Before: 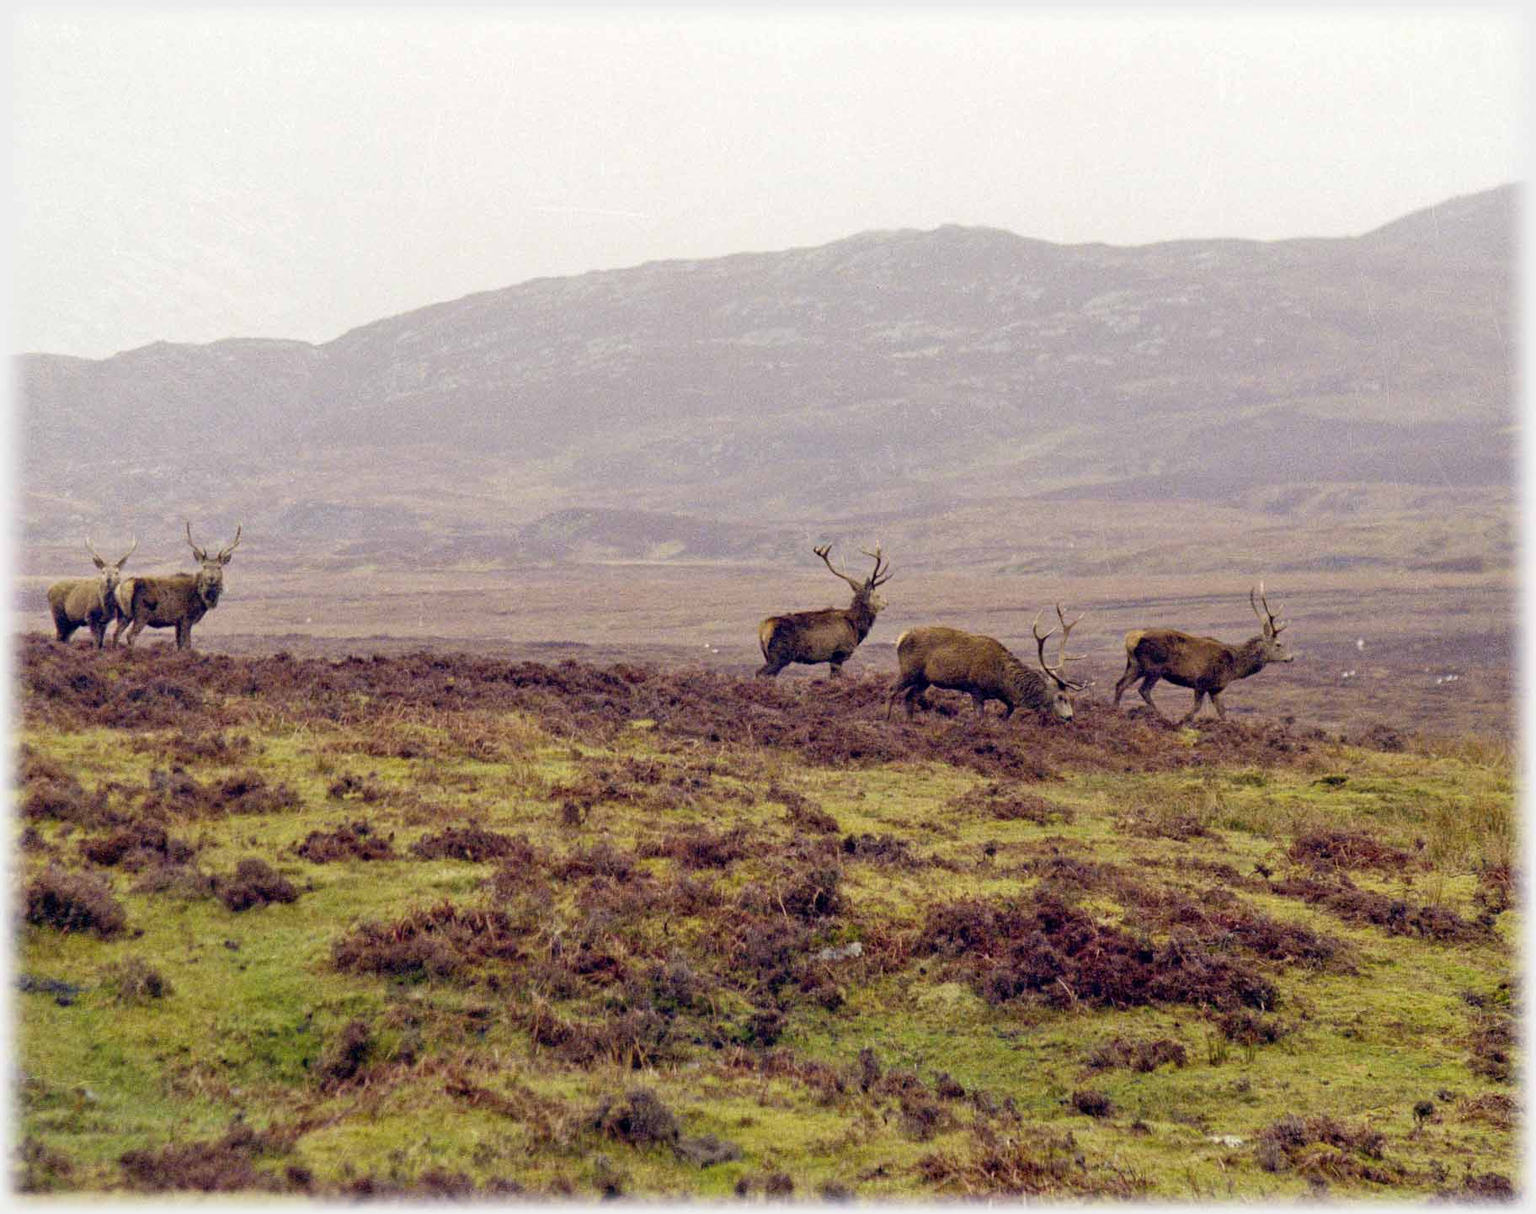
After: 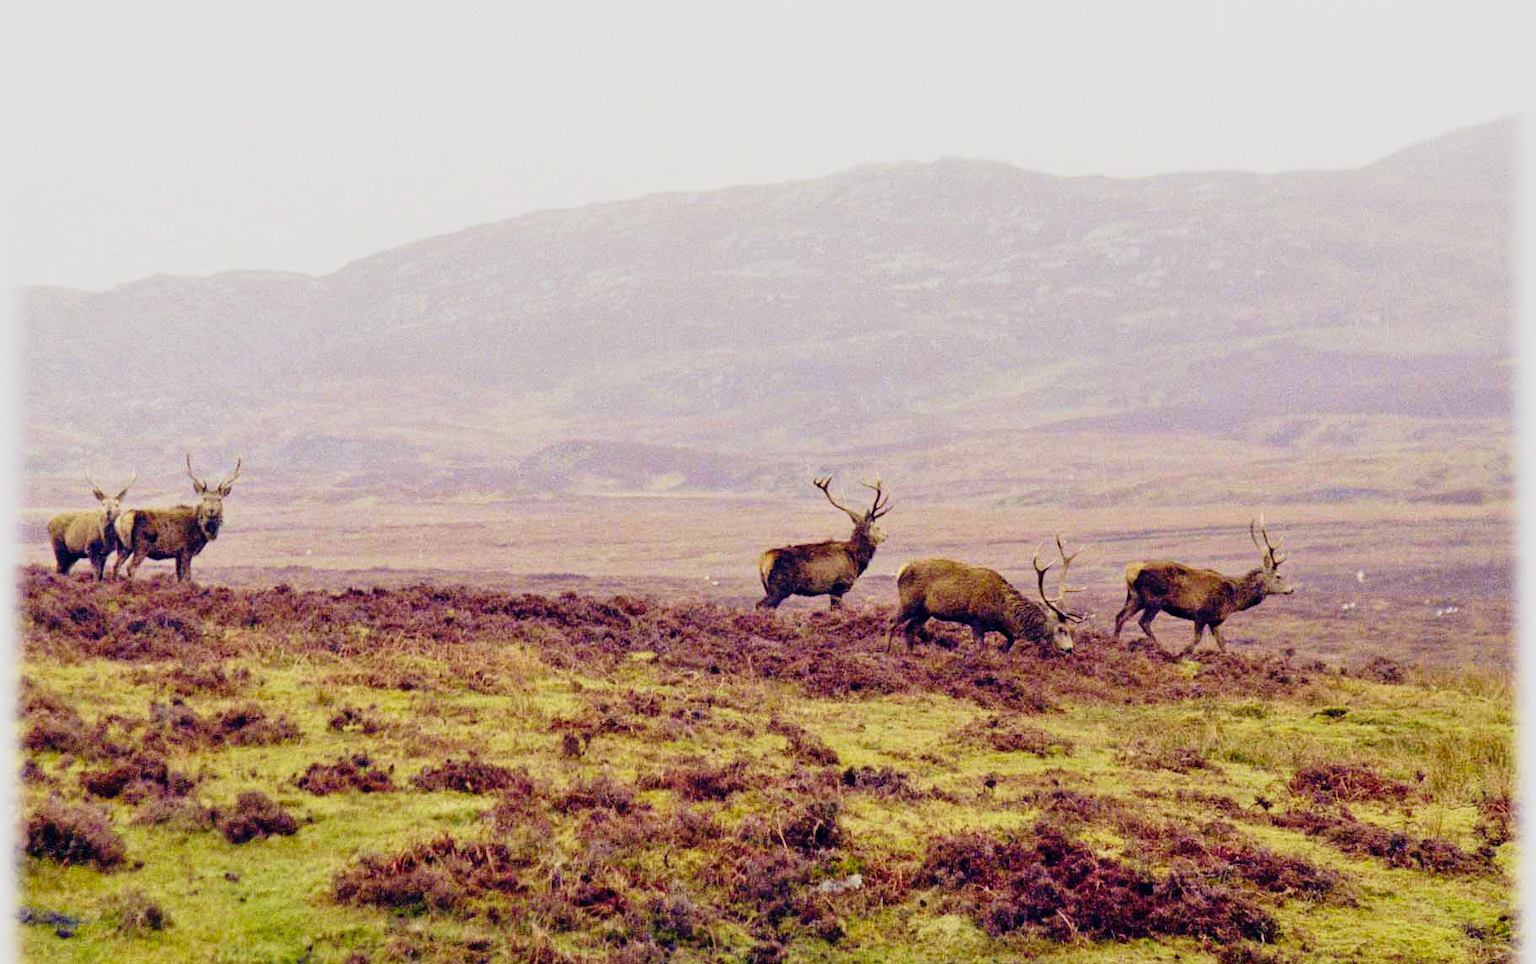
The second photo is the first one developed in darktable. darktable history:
exposure: compensate highlight preservation false
base curve: curves: ch0 [(0, 0) (0.028, 0.03) (0.121, 0.232) (0.46, 0.748) (0.859, 0.968) (1, 1)], preserve colors none
crop and rotate: top 5.667%, bottom 14.87%
shadows and highlights: radius 121.74, shadows 21.44, white point adjustment -9.65, highlights -14.81, soften with gaussian
velvia: on, module defaults
